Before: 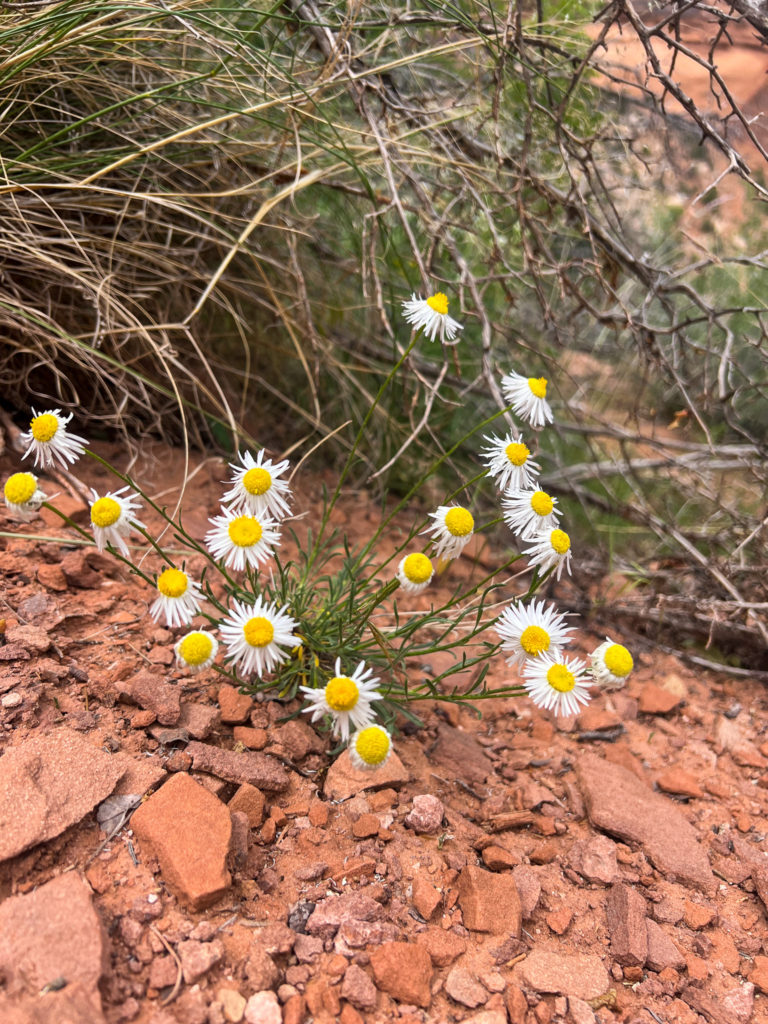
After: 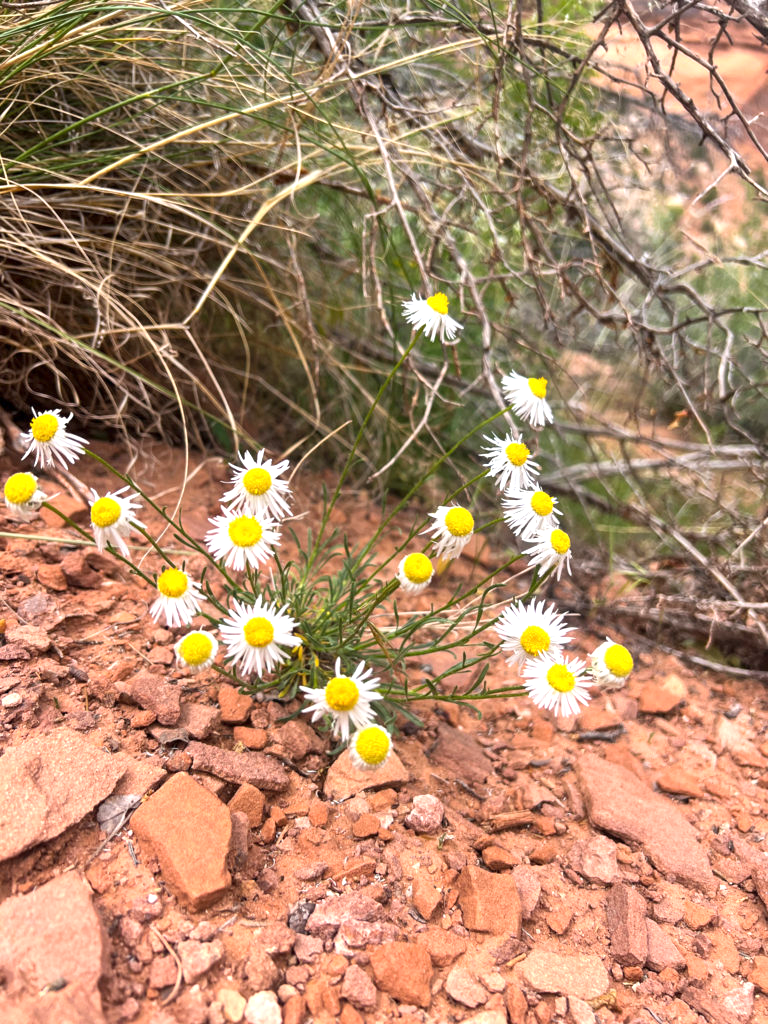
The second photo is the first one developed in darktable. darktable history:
exposure: exposure 0.573 EV, compensate exposure bias true, compensate highlight preservation false
